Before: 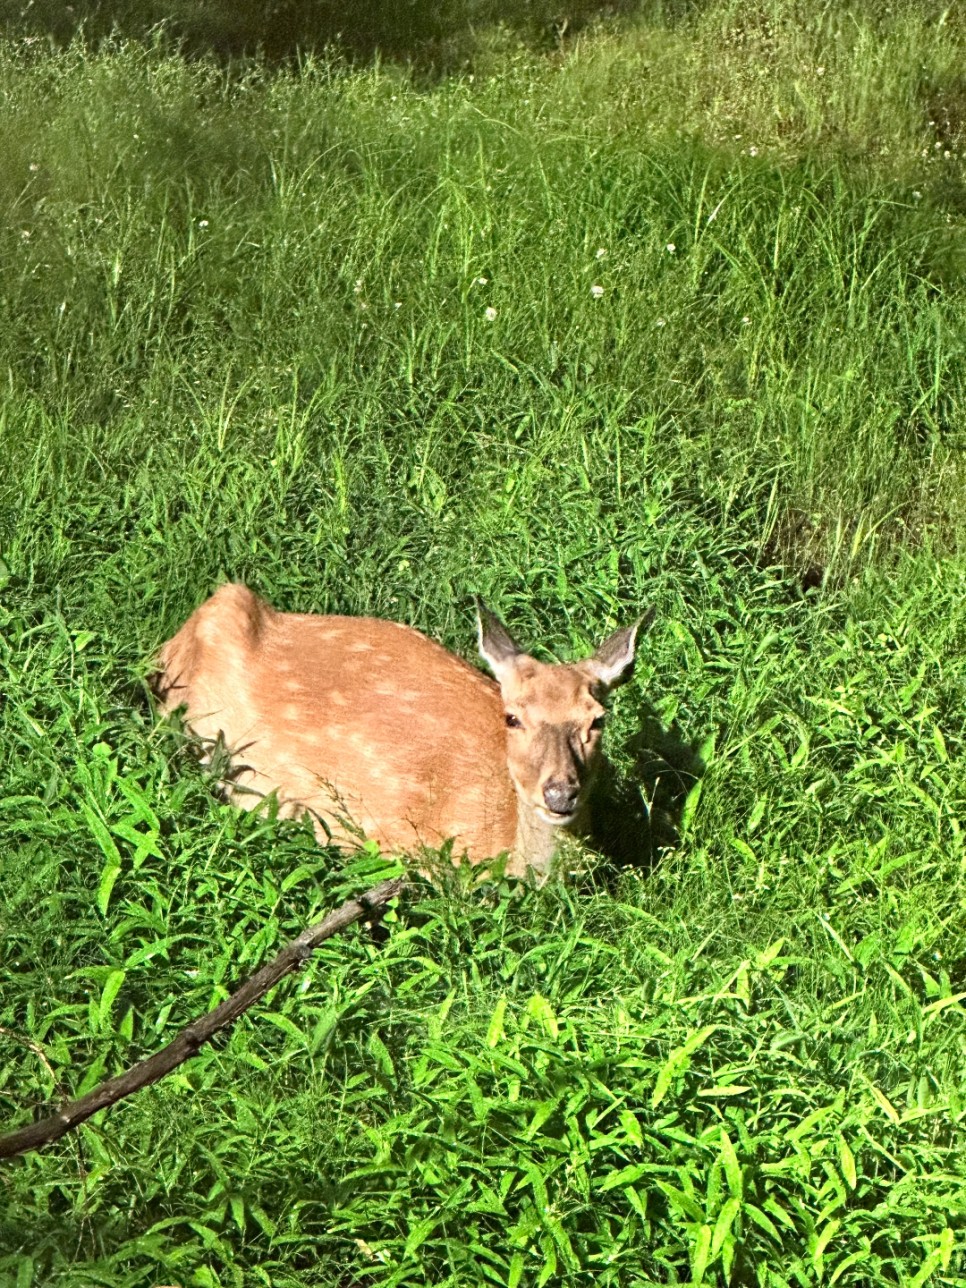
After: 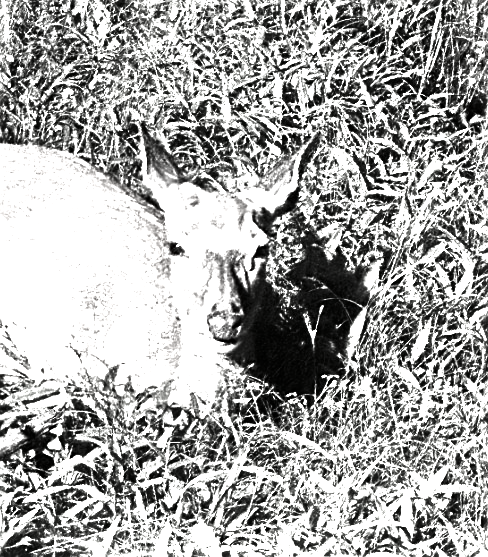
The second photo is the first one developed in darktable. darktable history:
exposure: black level correction 0, exposure 1.453 EV, compensate highlight preservation false
crop: left 34.817%, top 36.664%, right 14.575%, bottom 20.066%
sharpen: on, module defaults
contrast brightness saturation: contrast -0.036, brightness -0.602, saturation -0.98
